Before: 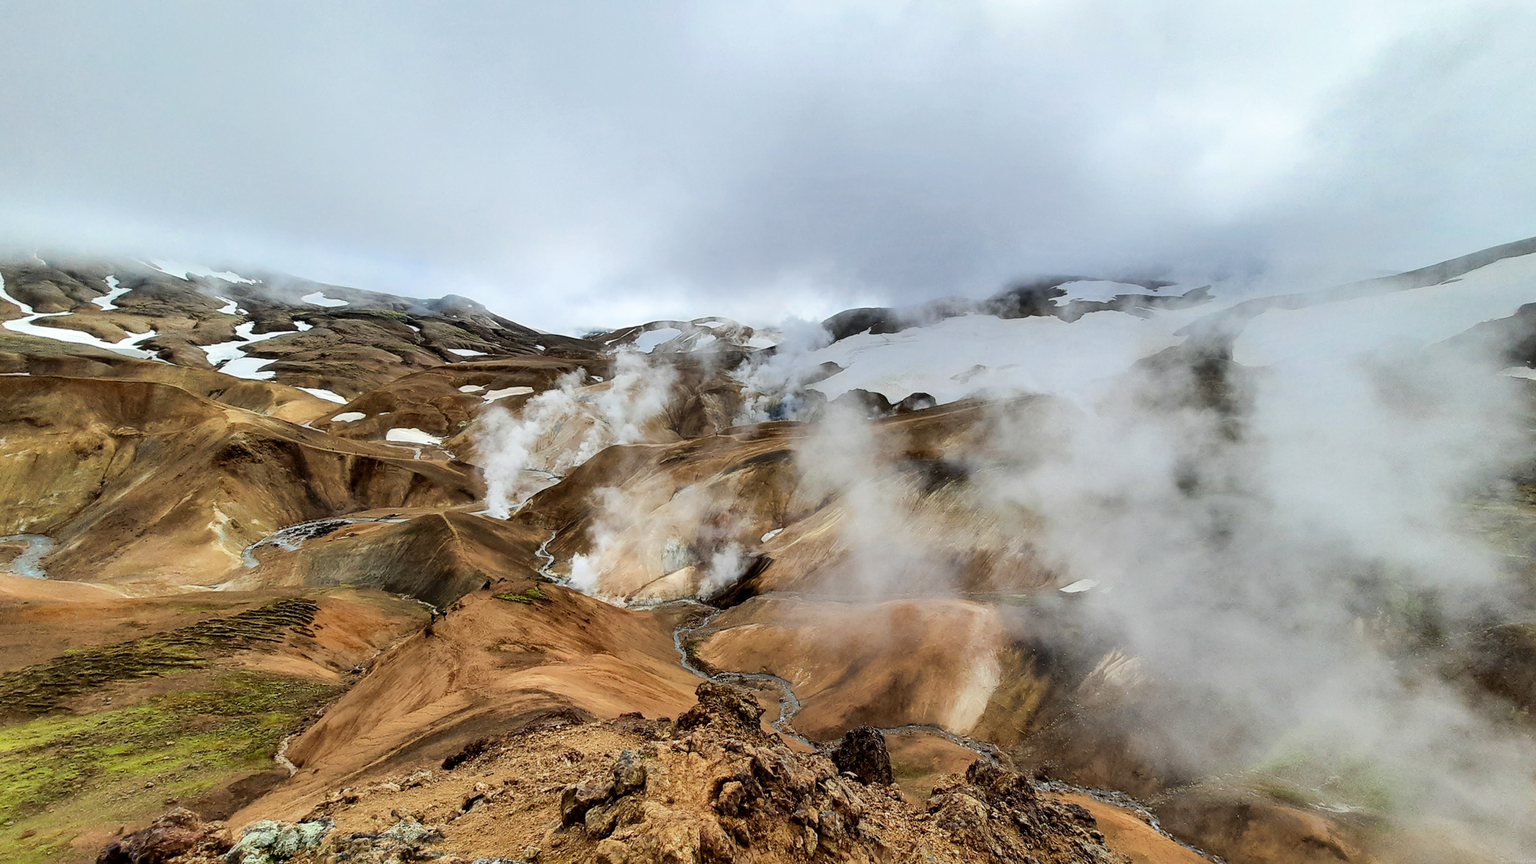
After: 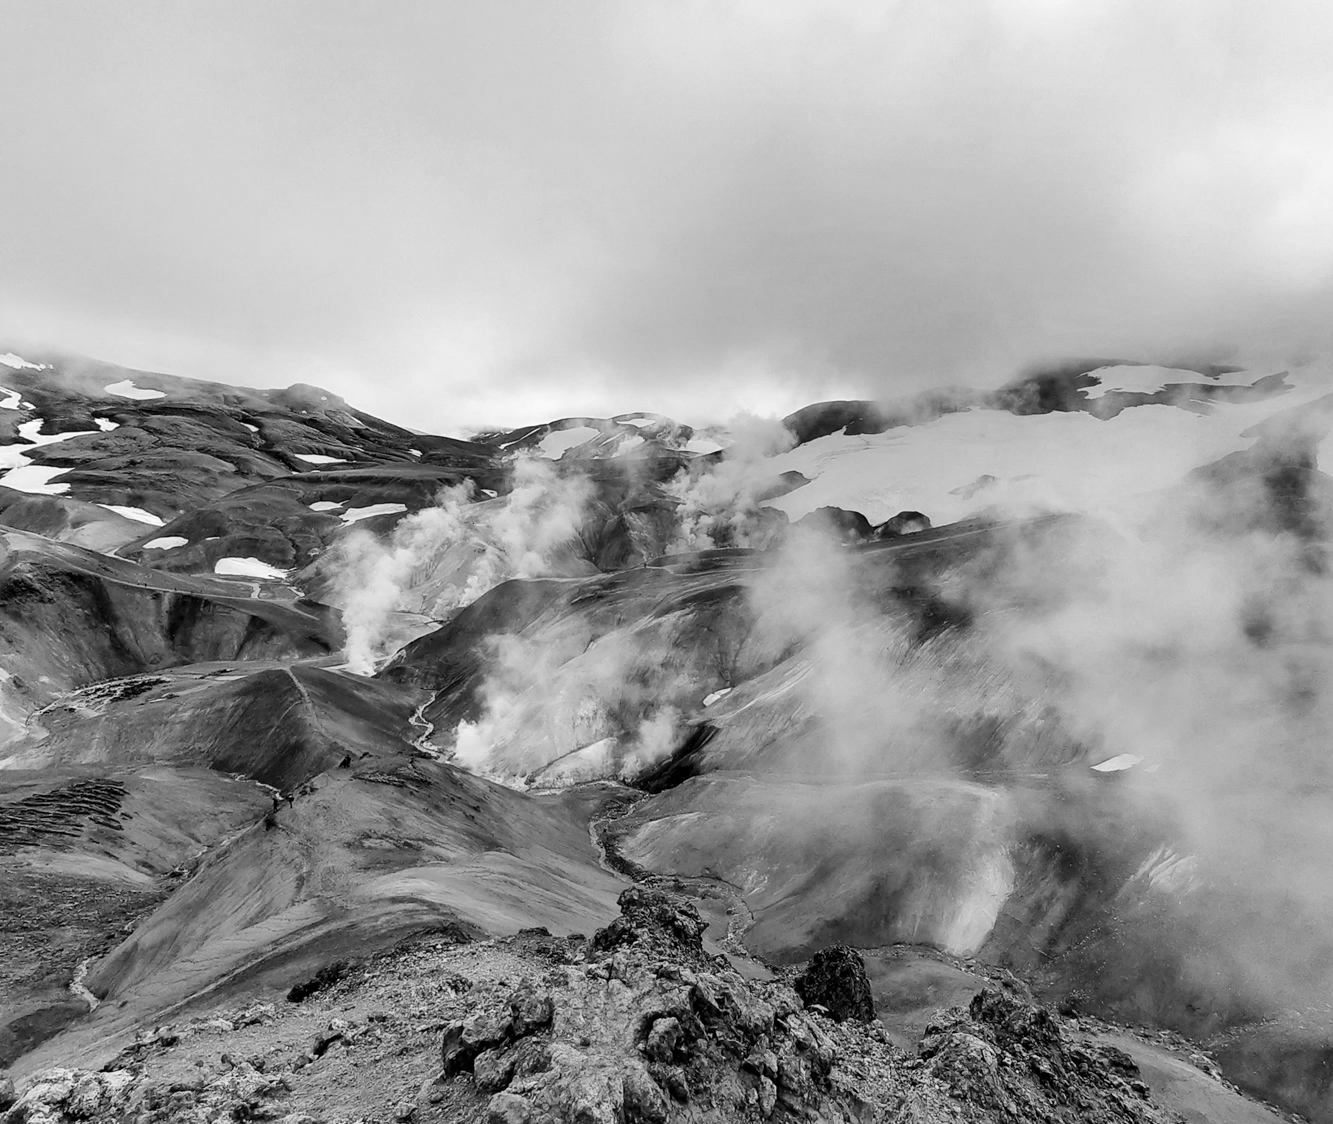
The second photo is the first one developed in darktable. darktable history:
monochrome: a -4.13, b 5.16, size 1
crop and rotate: left 14.436%, right 18.898%
